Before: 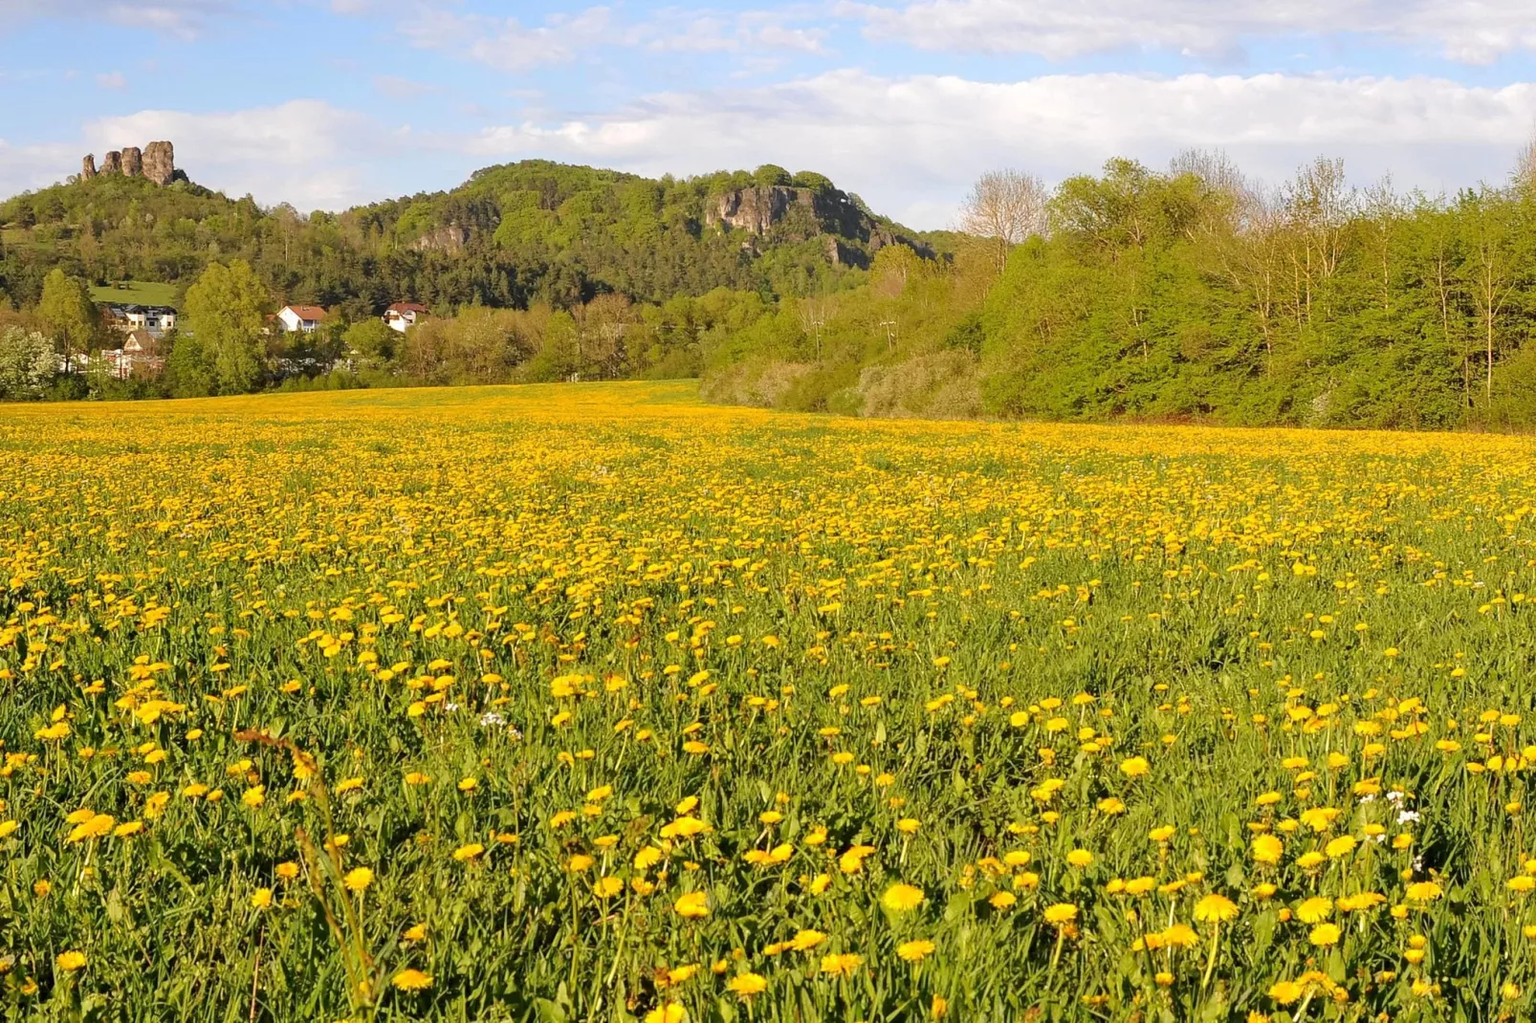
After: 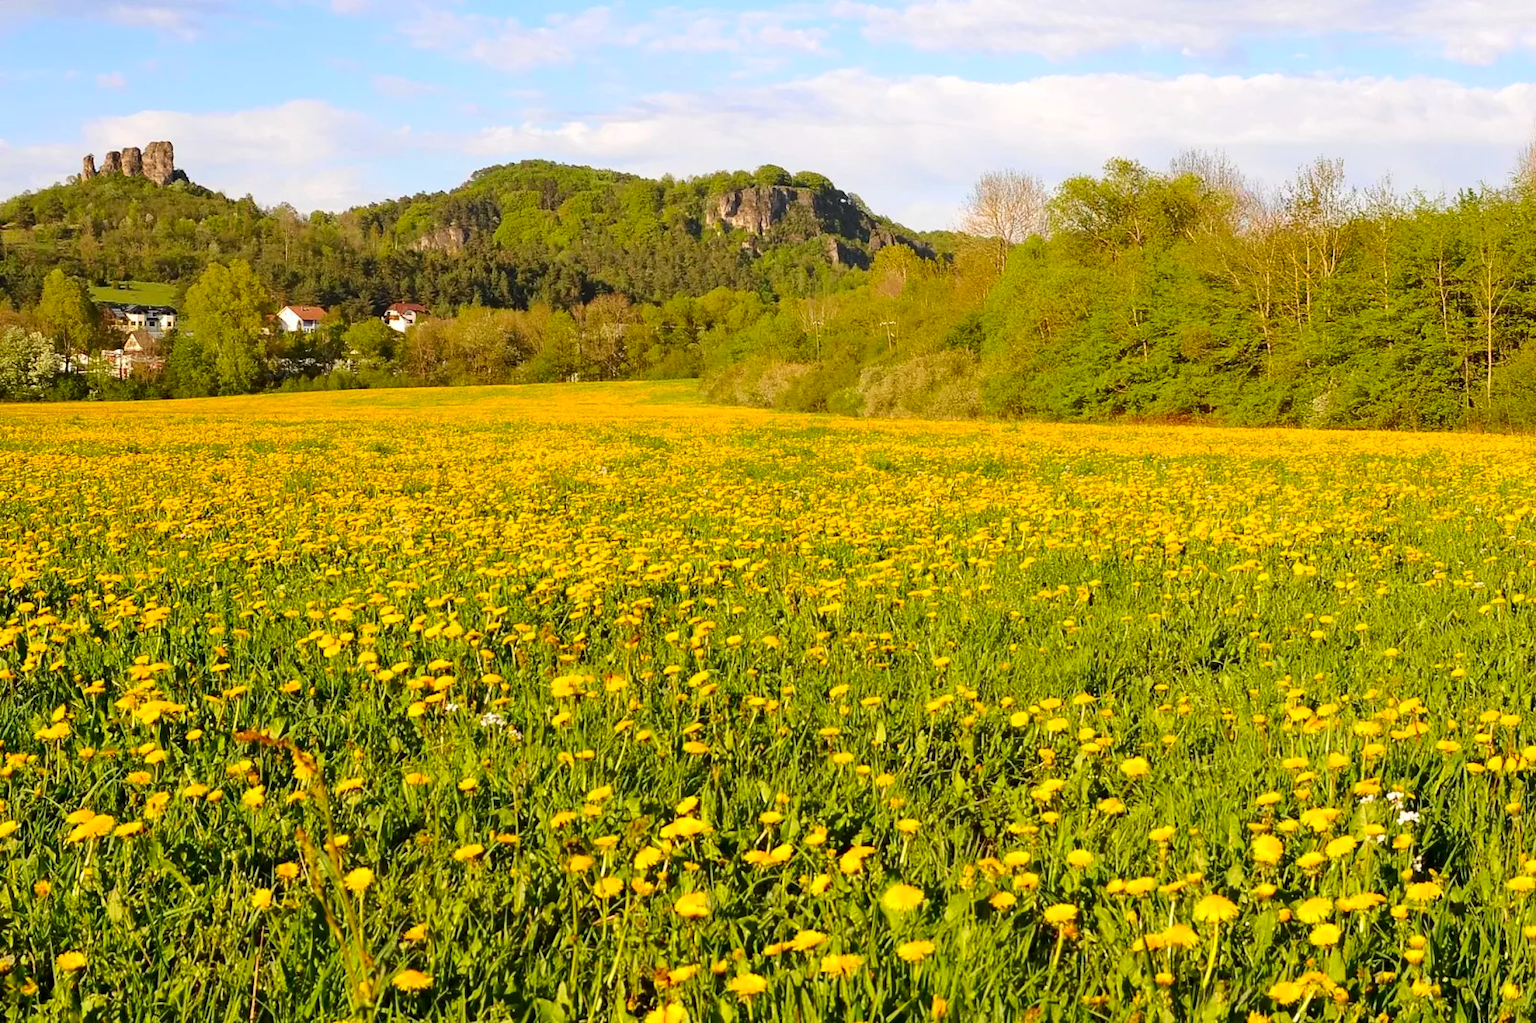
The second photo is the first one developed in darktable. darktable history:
contrast brightness saturation: contrast 0.171, saturation 0.303
